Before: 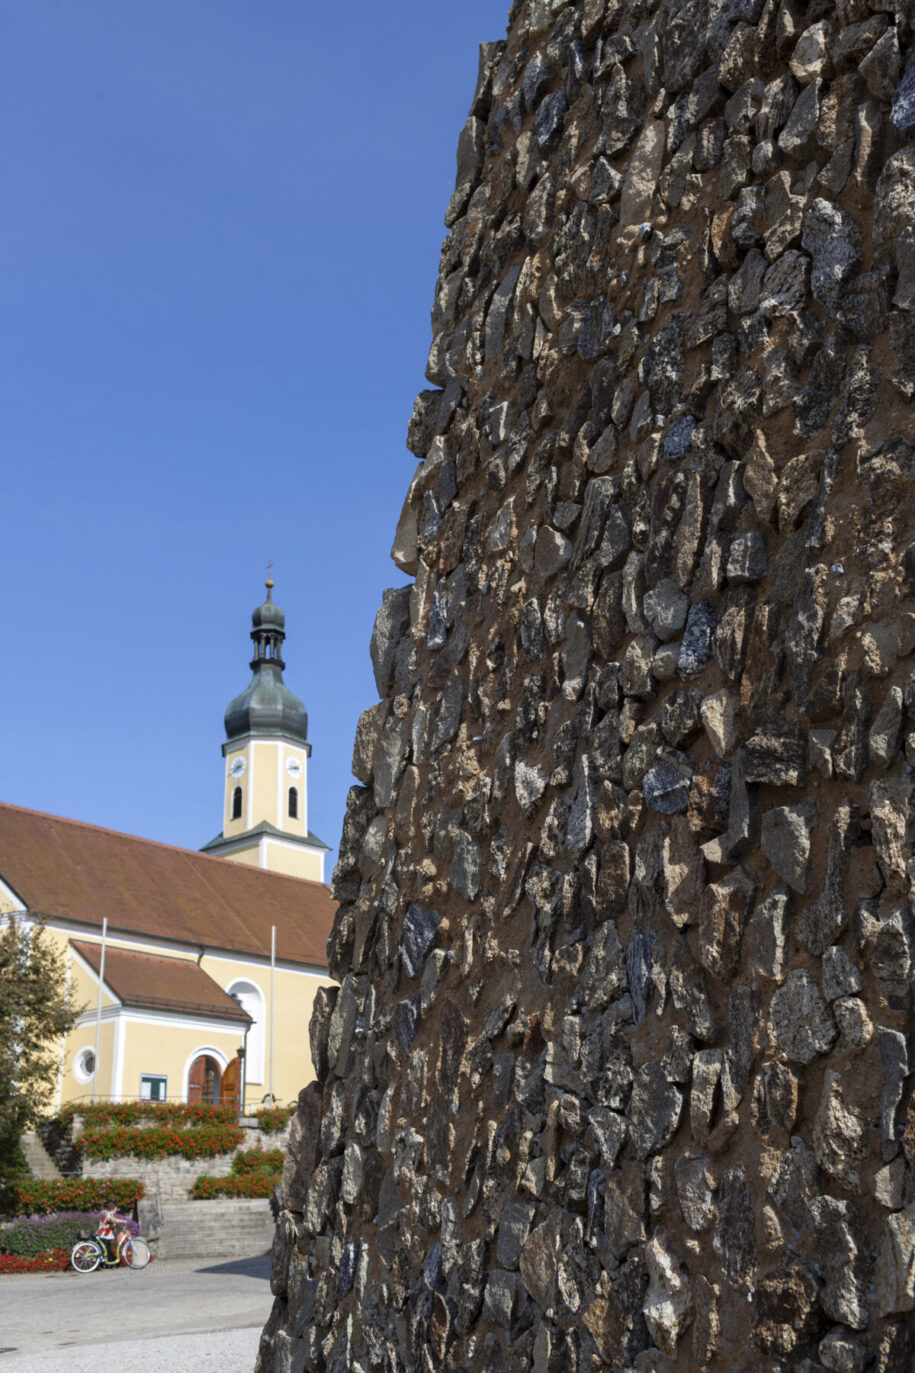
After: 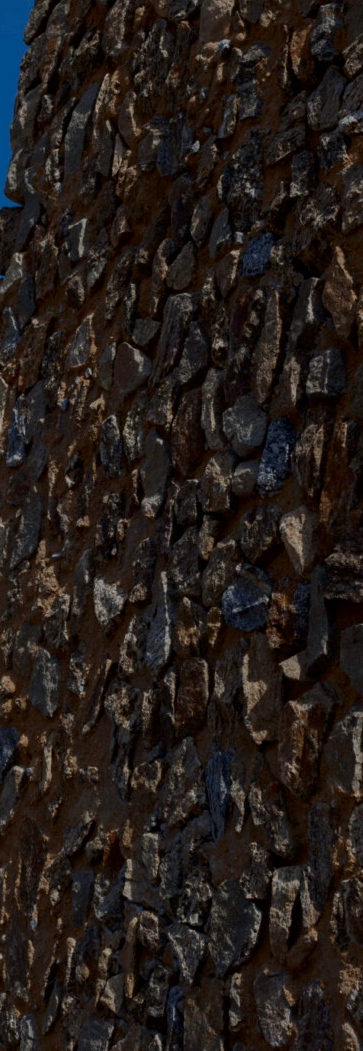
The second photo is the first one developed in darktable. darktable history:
exposure: exposure -0.154 EV, compensate exposure bias true, compensate highlight preservation false
crop: left 46.067%, top 13.337%, right 14.19%, bottom 10.045%
contrast brightness saturation: contrast 0.068, brightness -0.146, saturation 0.113
